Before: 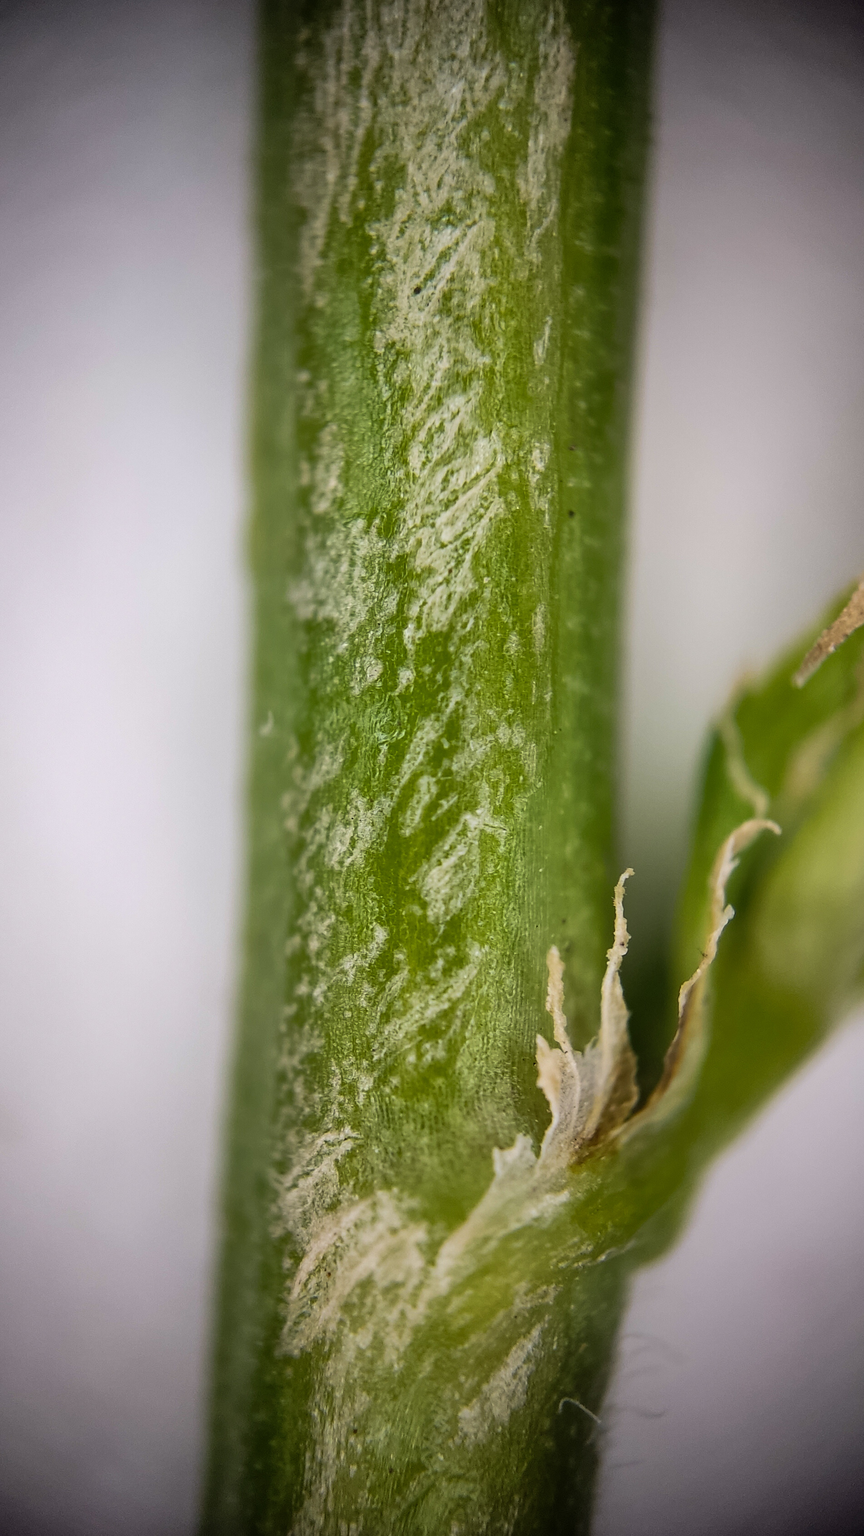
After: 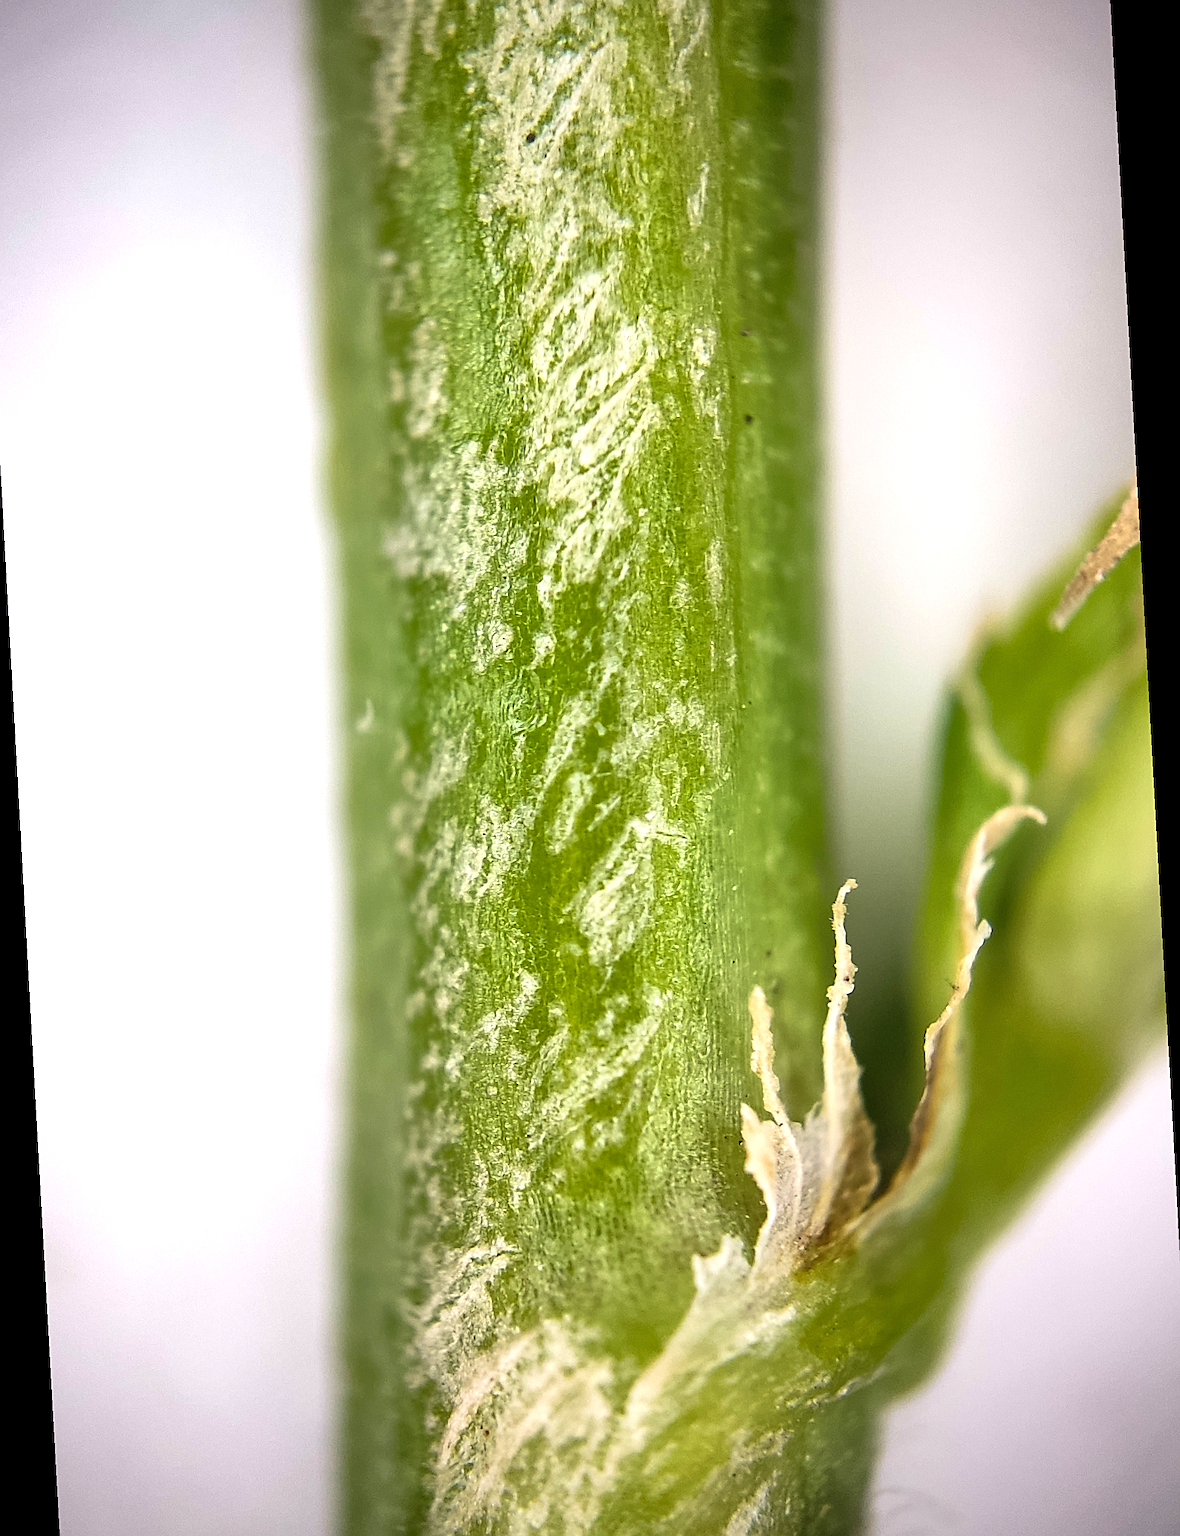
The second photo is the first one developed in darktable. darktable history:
exposure: exposure 0.935 EV, compensate highlight preservation false
shadows and highlights: shadows 20.55, highlights -20.99, soften with gaussian
crop and rotate: left 2.991%, top 13.302%, right 1.981%, bottom 12.636%
sharpen: on, module defaults
rotate and perspective: rotation -3.18°, automatic cropping off
